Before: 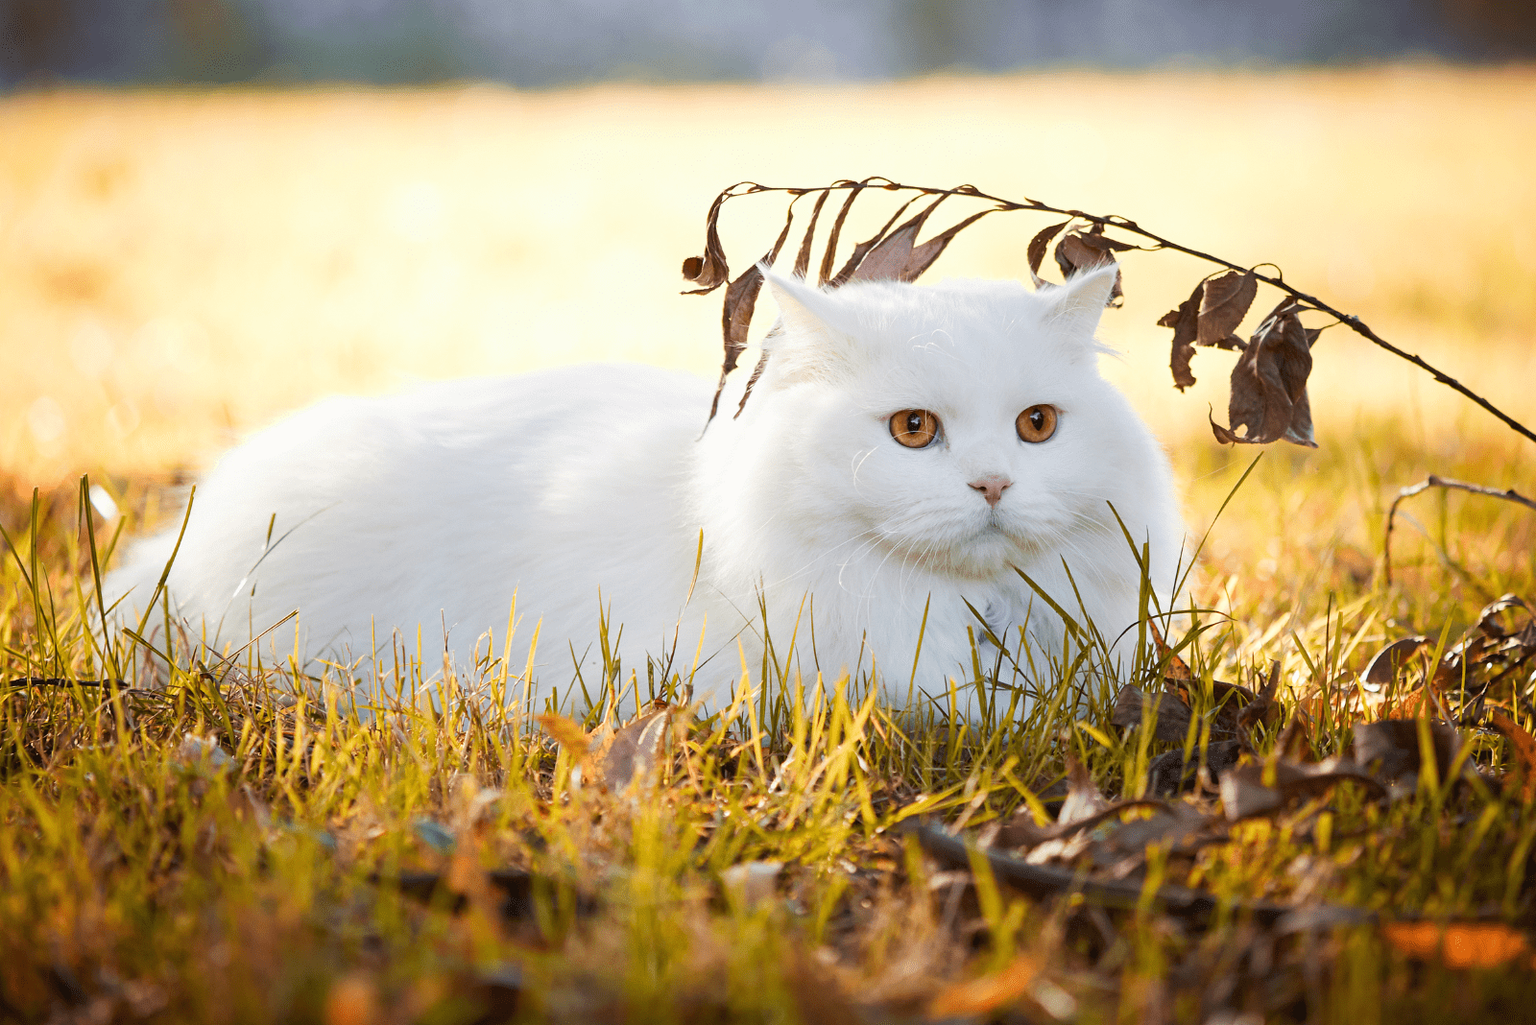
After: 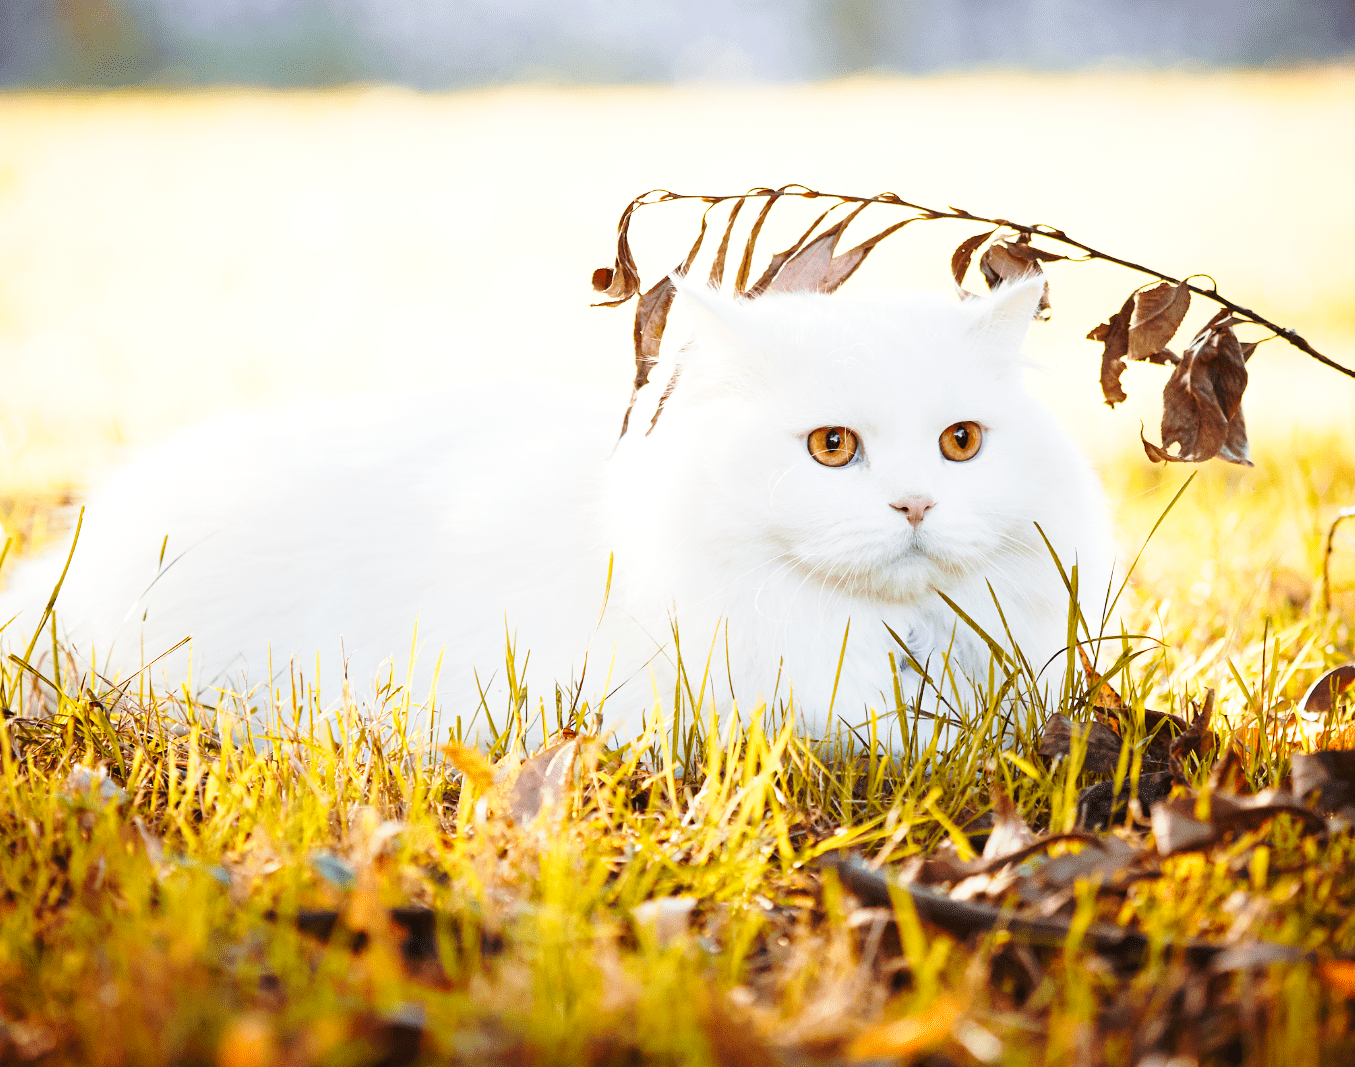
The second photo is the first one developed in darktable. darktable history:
crop: left 7.463%, right 7.815%
base curve: curves: ch0 [(0, 0) (0.032, 0.037) (0.105, 0.228) (0.435, 0.76) (0.856, 0.983) (1, 1)], preserve colors none
